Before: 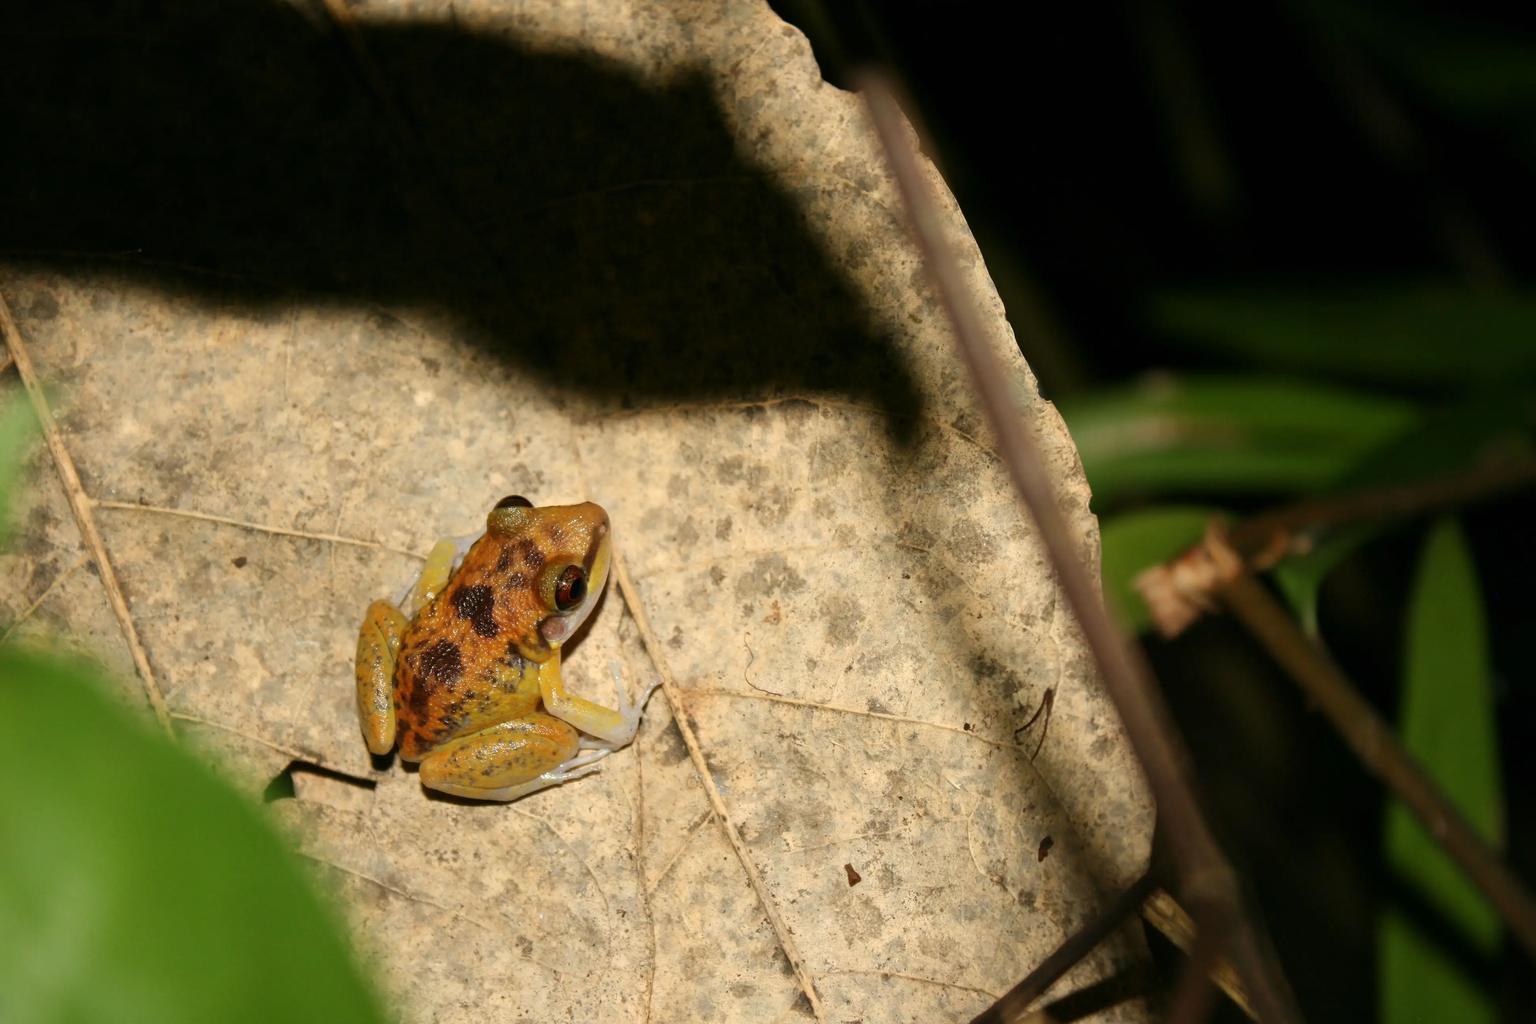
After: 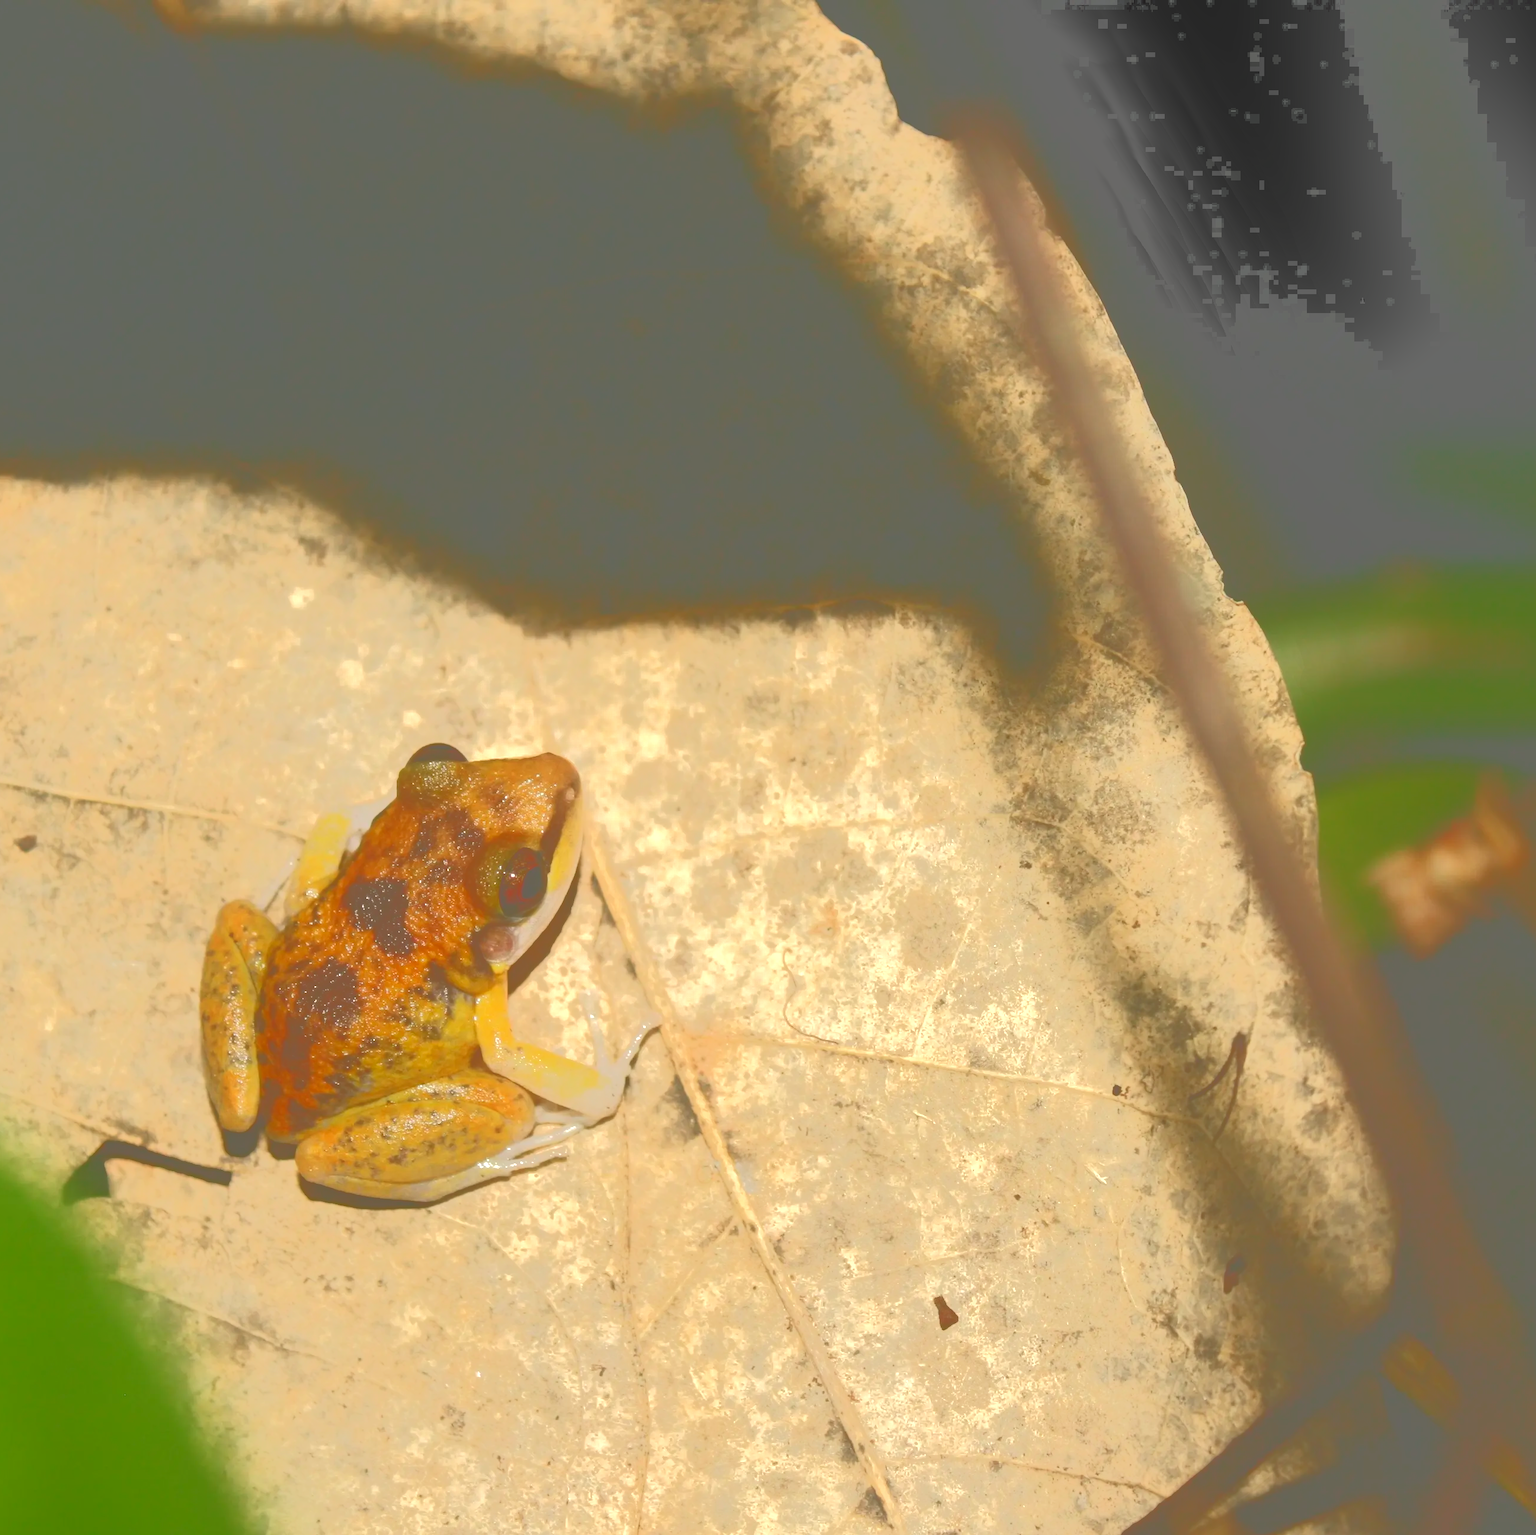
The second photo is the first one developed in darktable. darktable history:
local contrast: on, module defaults
crop and rotate: left 14.487%, right 18.827%
tone curve: curves: ch0 [(0, 0) (0.003, 0.437) (0.011, 0.438) (0.025, 0.441) (0.044, 0.441) (0.069, 0.441) (0.1, 0.444) (0.136, 0.447) (0.177, 0.452) (0.224, 0.457) (0.277, 0.466) (0.335, 0.485) (0.399, 0.514) (0.468, 0.558) (0.543, 0.616) (0.623, 0.686) (0.709, 0.76) (0.801, 0.803) (0.898, 0.825) (1, 1)], color space Lab, independent channels, preserve colors none
contrast equalizer: octaves 7, y [[0.6 ×6], [0.55 ×6], [0 ×6], [0 ×6], [0 ×6]], mix -0.987
exposure: exposure 0.602 EV, compensate exposure bias true, compensate highlight preservation false
color calibration: illuminant same as pipeline (D50), x 0.347, y 0.358, temperature 4979.72 K
contrast brightness saturation: contrast 0.069, brightness -0.142, saturation 0.105
